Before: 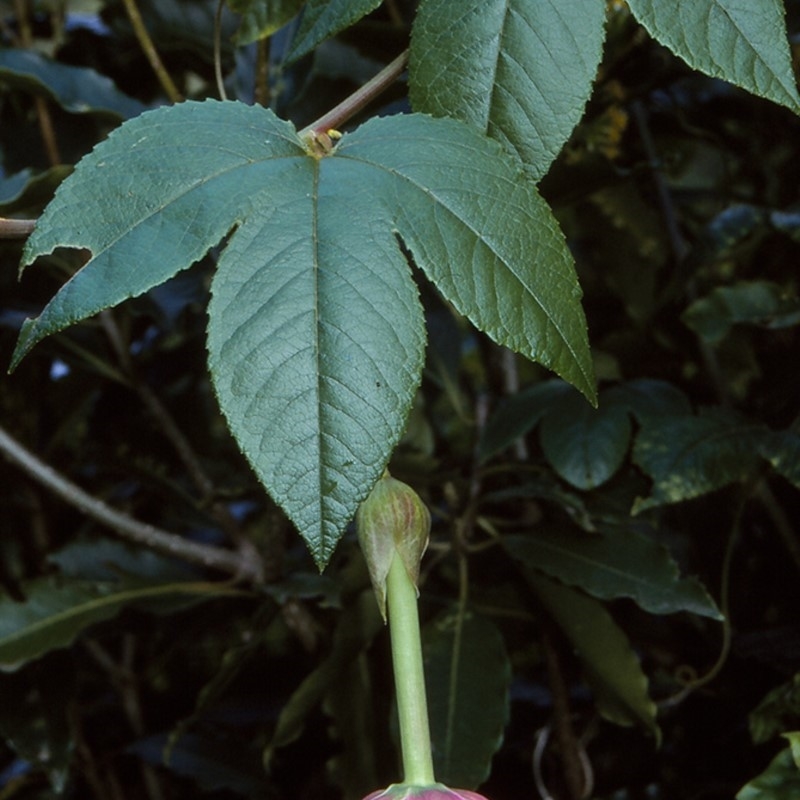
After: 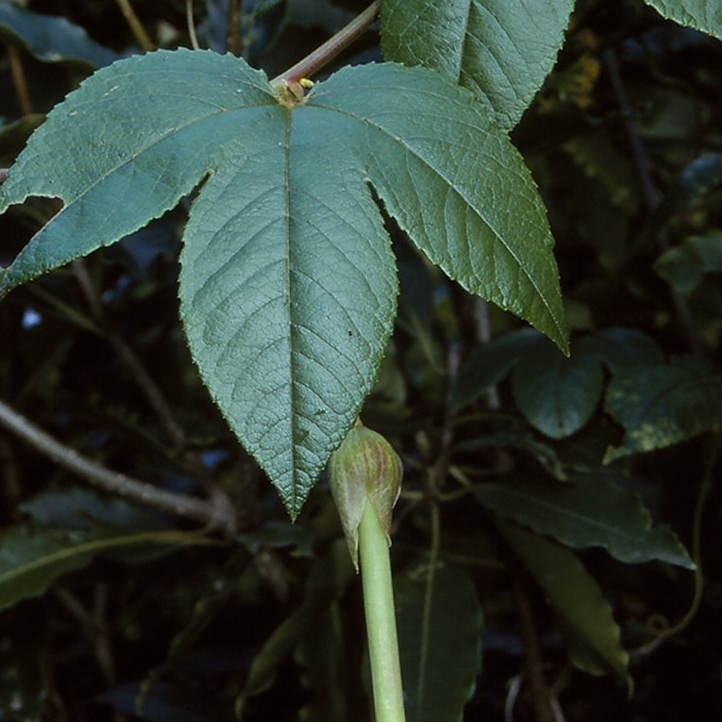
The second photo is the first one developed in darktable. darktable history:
sharpen: radius 1.039
crop: left 3.511%, top 6.457%, right 6.226%, bottom 3.217%
